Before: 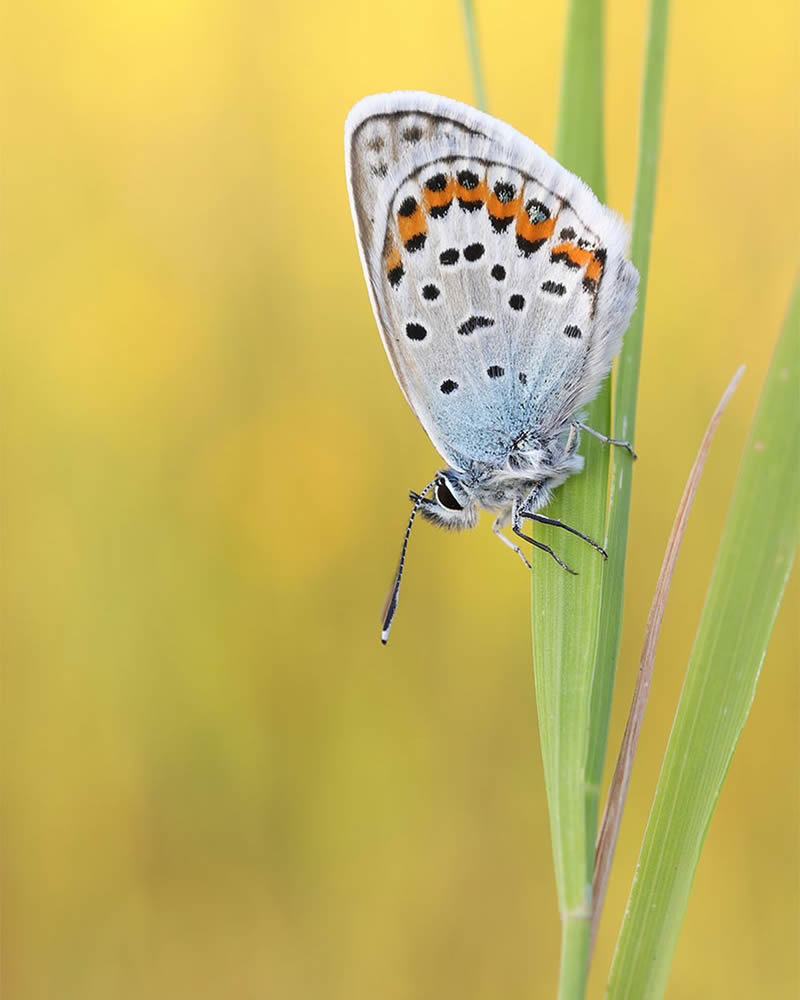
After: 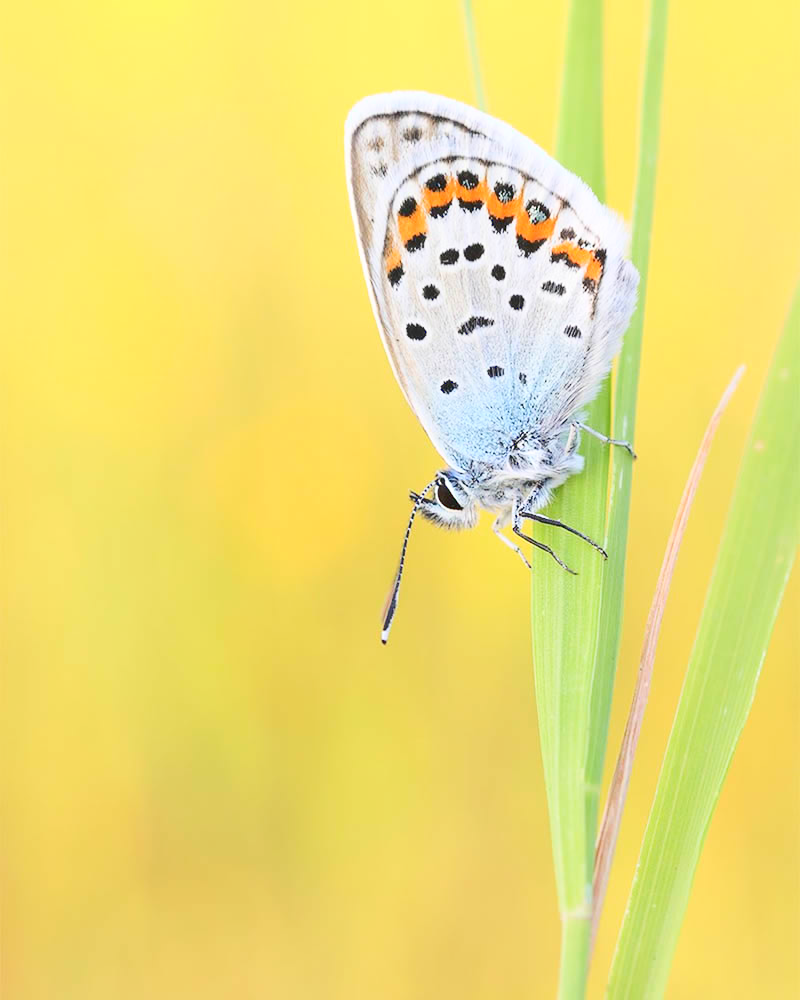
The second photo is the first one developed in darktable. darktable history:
base curve: curves: ch0 [(0, 0.007) (0.028, 0.063) (0.121, 0.311) (0.46, 0.743) (0.859, 0.957) (1, 1)]
